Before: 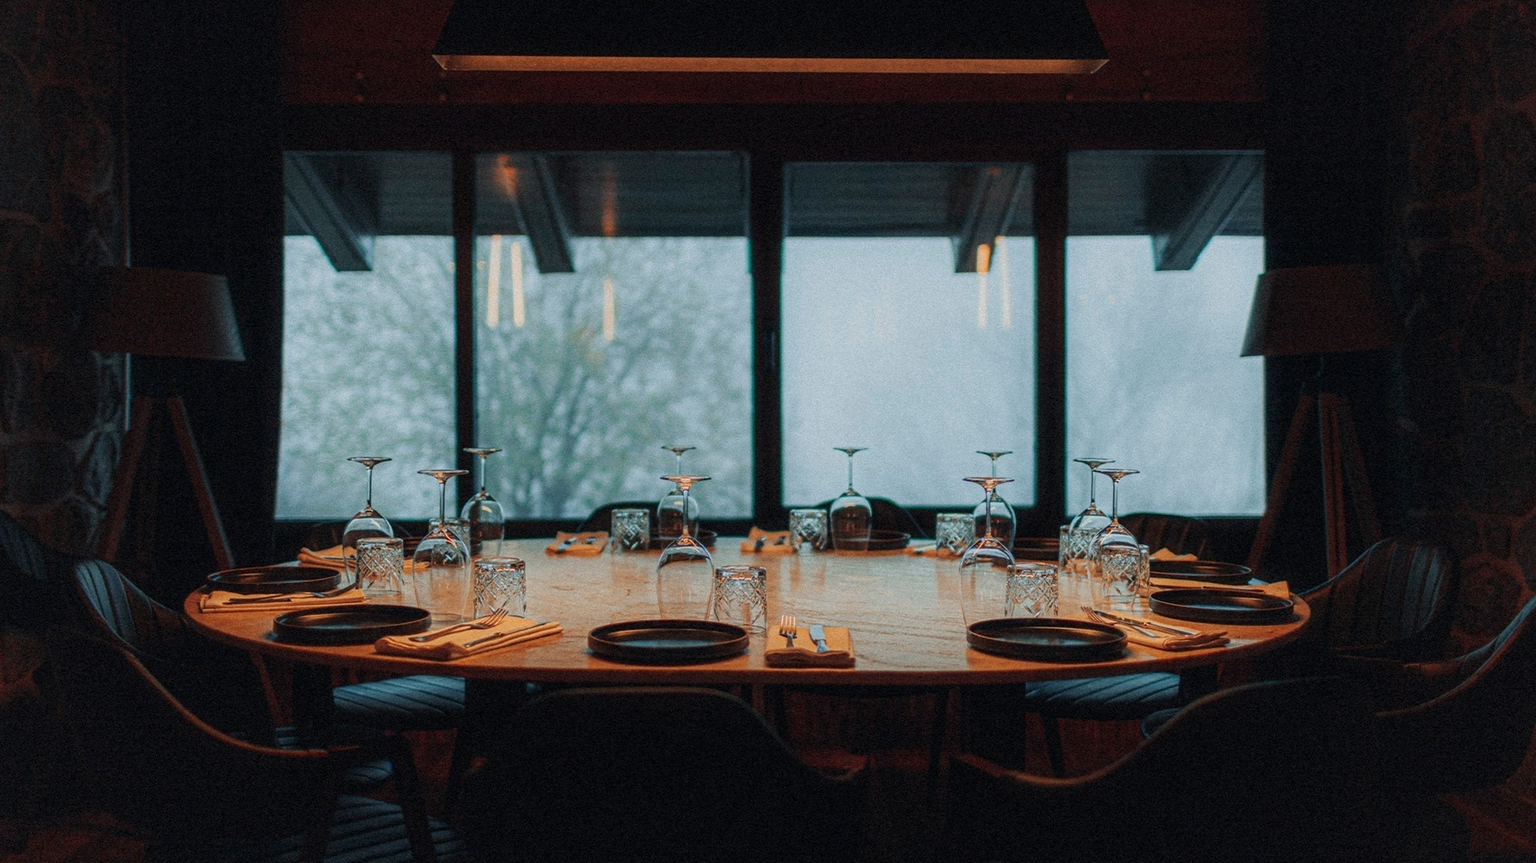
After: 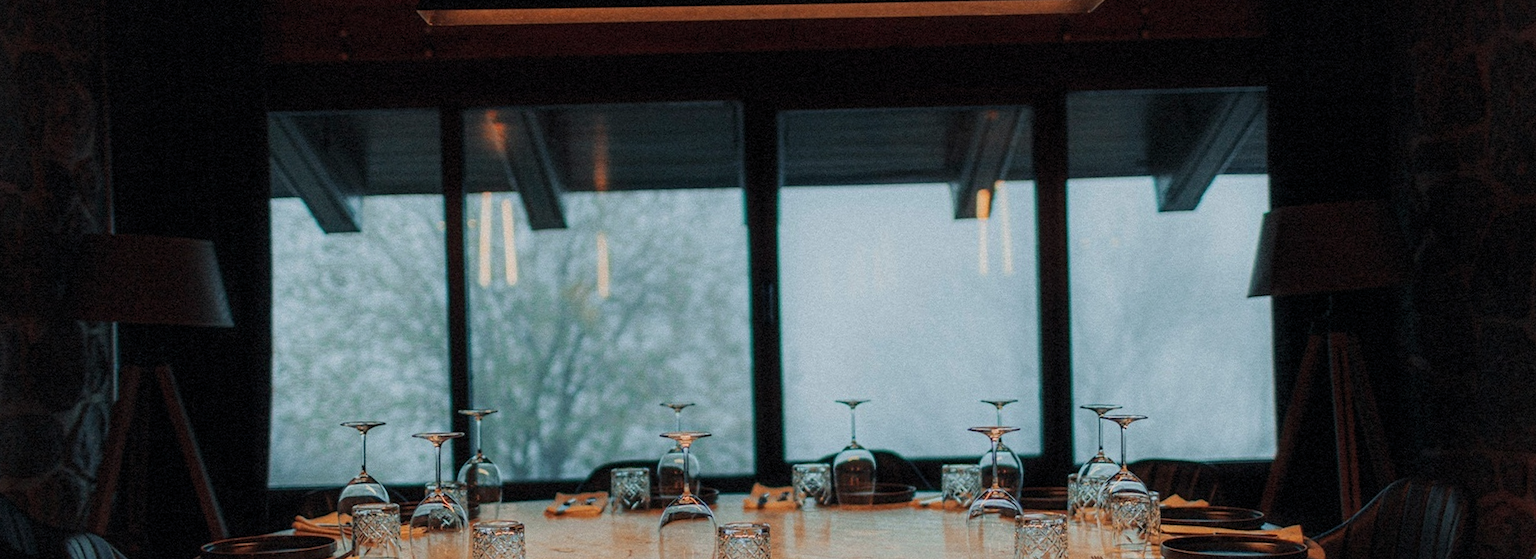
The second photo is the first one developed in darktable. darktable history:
exposure: exposure -0.153 EV, compensate highlight preservation false
levels: levels [0.016, 0.492, 0.969]
crop and rotate: top 4.848%, bottom 29.503%
rotate and perspective: rotation -1.42°, crop left 0.016, crop right 0.984, crop top 0.035, crop bottom 0.965
